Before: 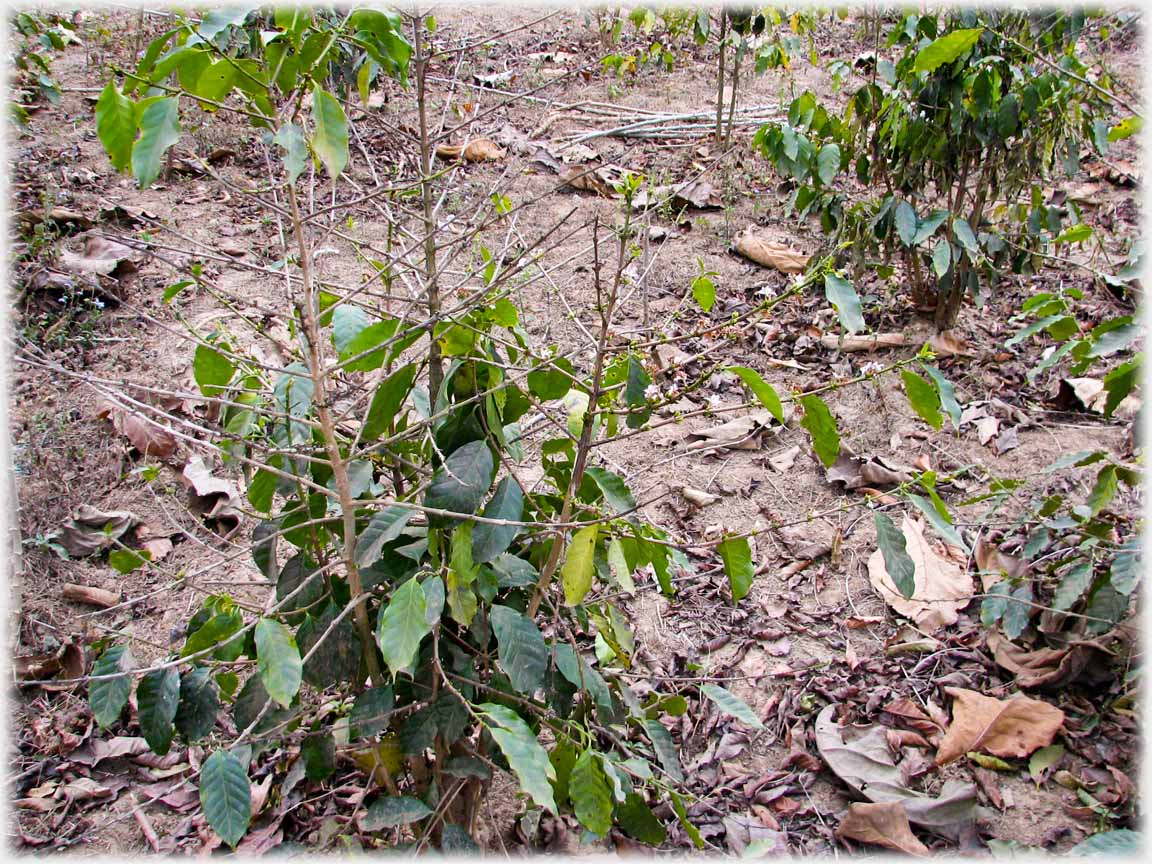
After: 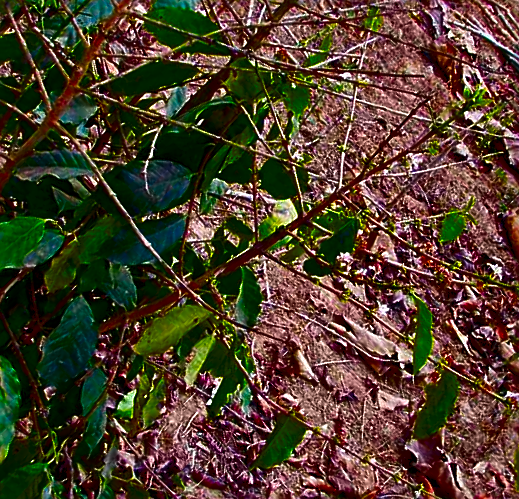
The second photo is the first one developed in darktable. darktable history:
contrast brightness saturation: brightness -0.988, saturation 0.993
tone equalizer: smoothing diameter 24.86%, edges refinement/feathering 7.01, preserve details guided filter
crop and rotate: angle -45.44°, top 16.76%, right 0.859%, bottom 11.757%
color balance rgb: perceptual saturation grading › global saturation 24.873%, global vibrance 18.838%
sharpen: on, module defaults
